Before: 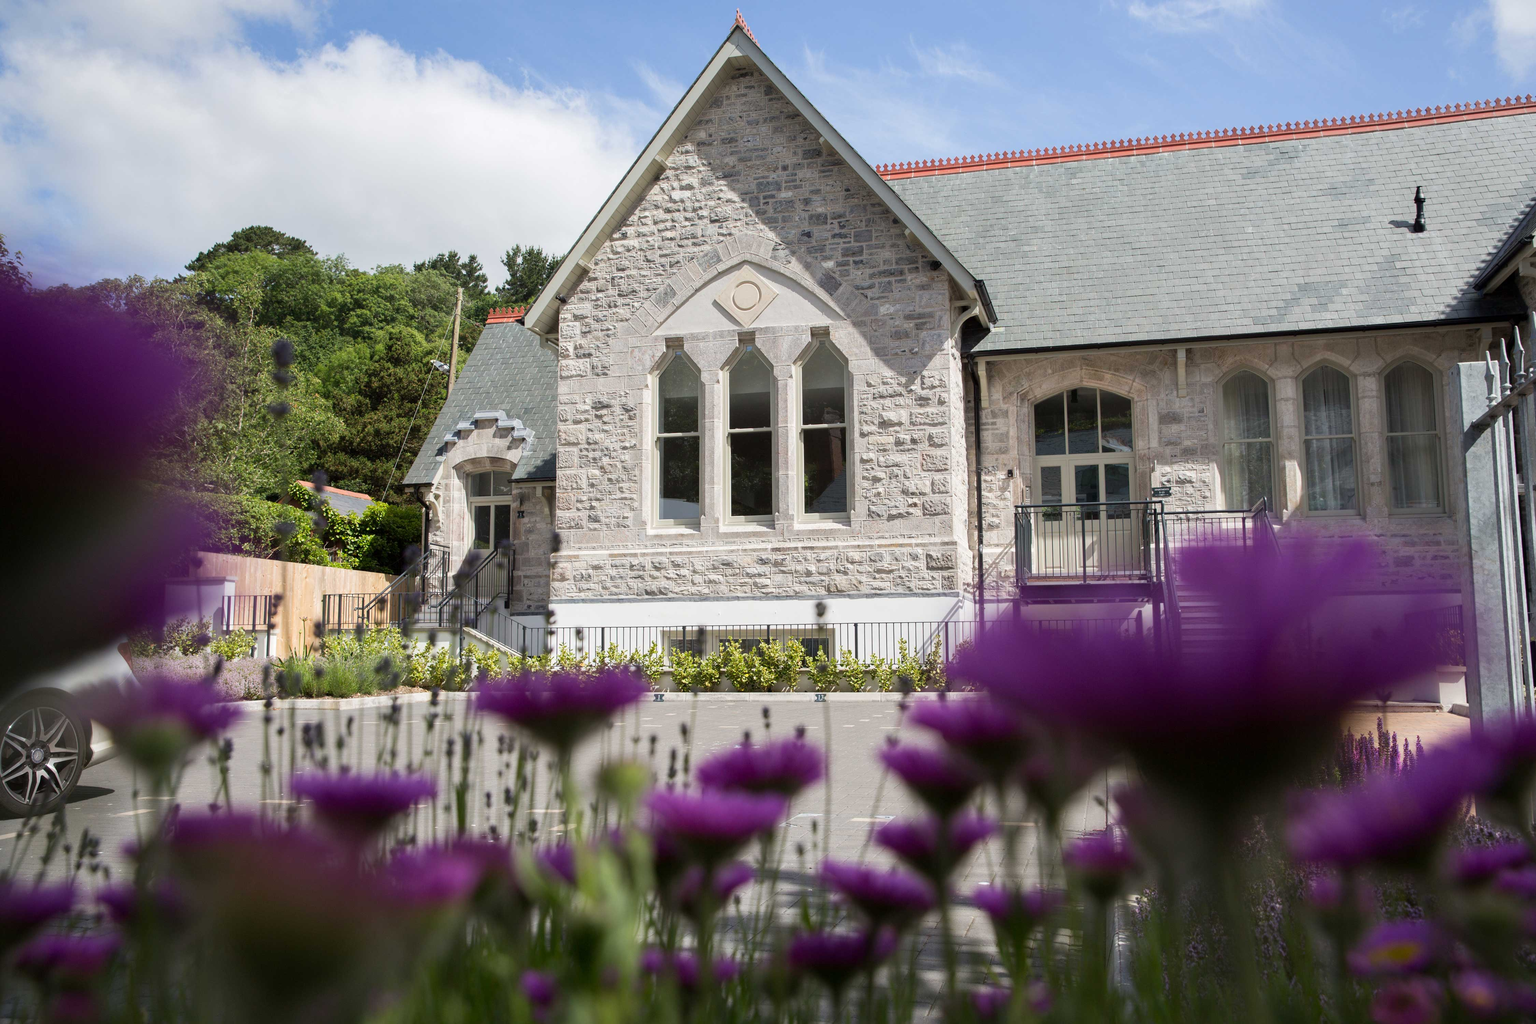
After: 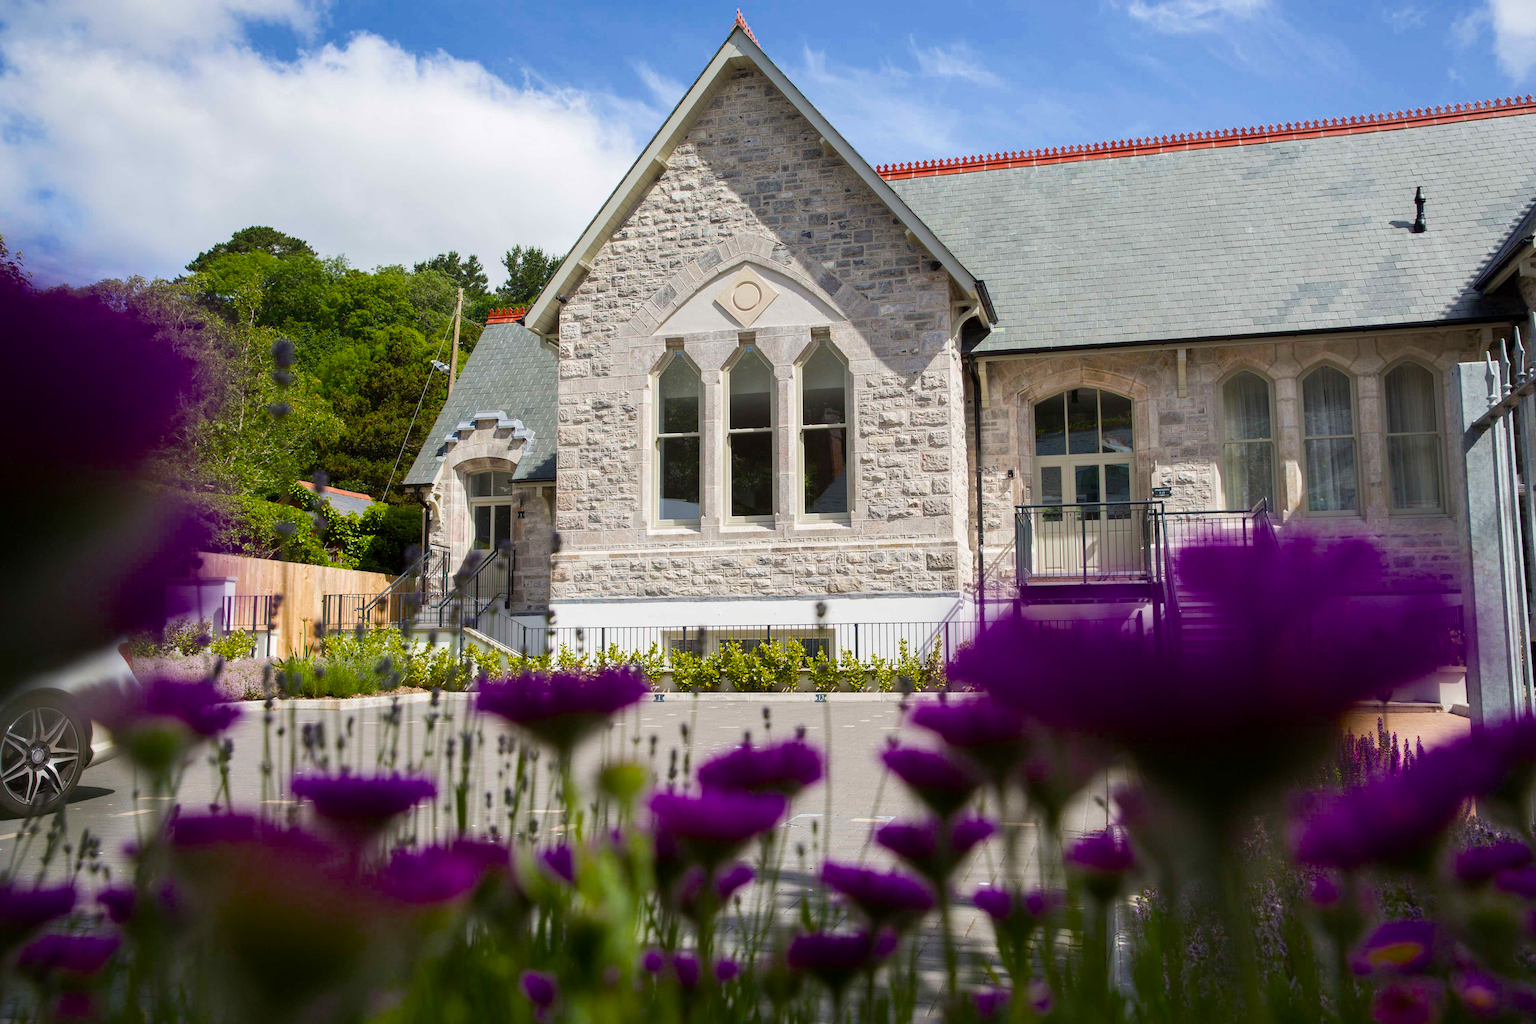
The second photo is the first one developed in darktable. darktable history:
color balance rgb: perceptual saturation grading › global saturation 31.212%, global vibrance 16.742%, saturation formula JzAzBz (2021)
